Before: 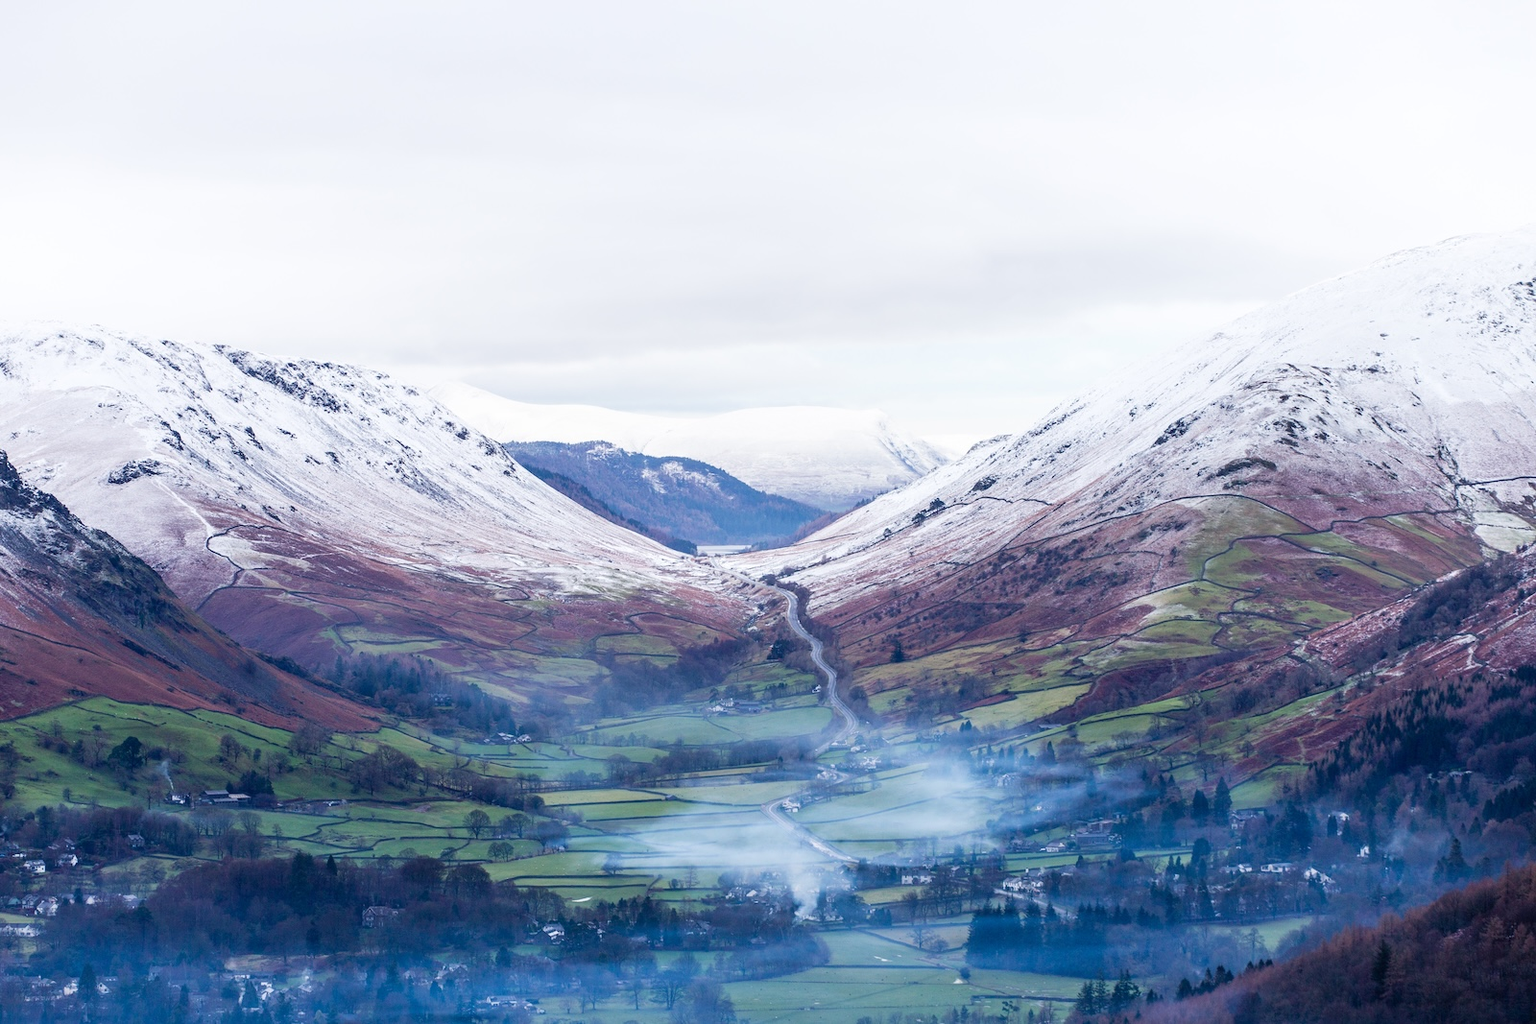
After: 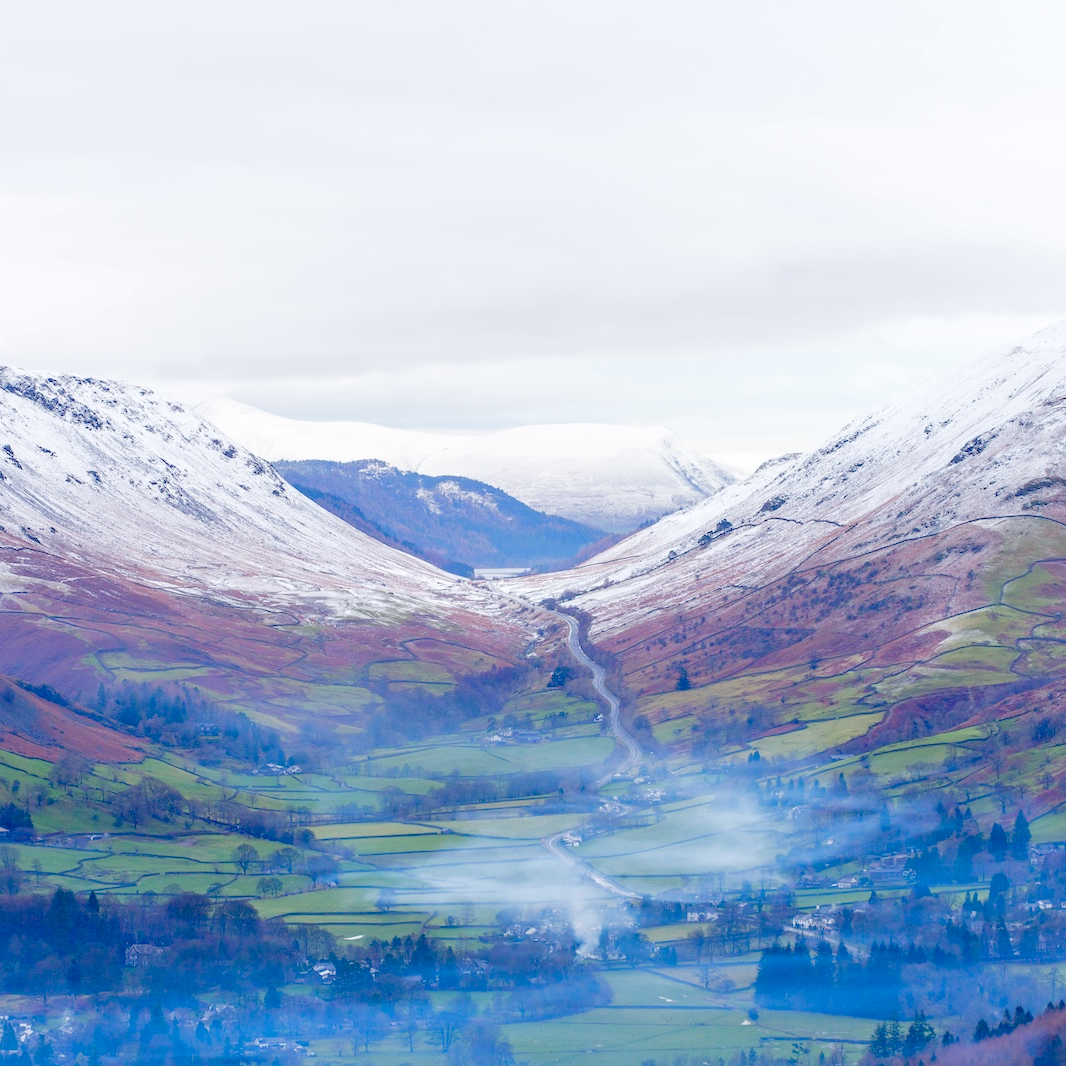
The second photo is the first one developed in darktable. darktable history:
tone curve: curves: ch0 [(0, 0) (0.004, 0.008) (0.077, 0.156) (0.169, 0.29) (0.774, 0.774) (1, 1)], color space Lab, linked channels, preserve colors none
crop and rotate: left 15.754%, right 17.579%
